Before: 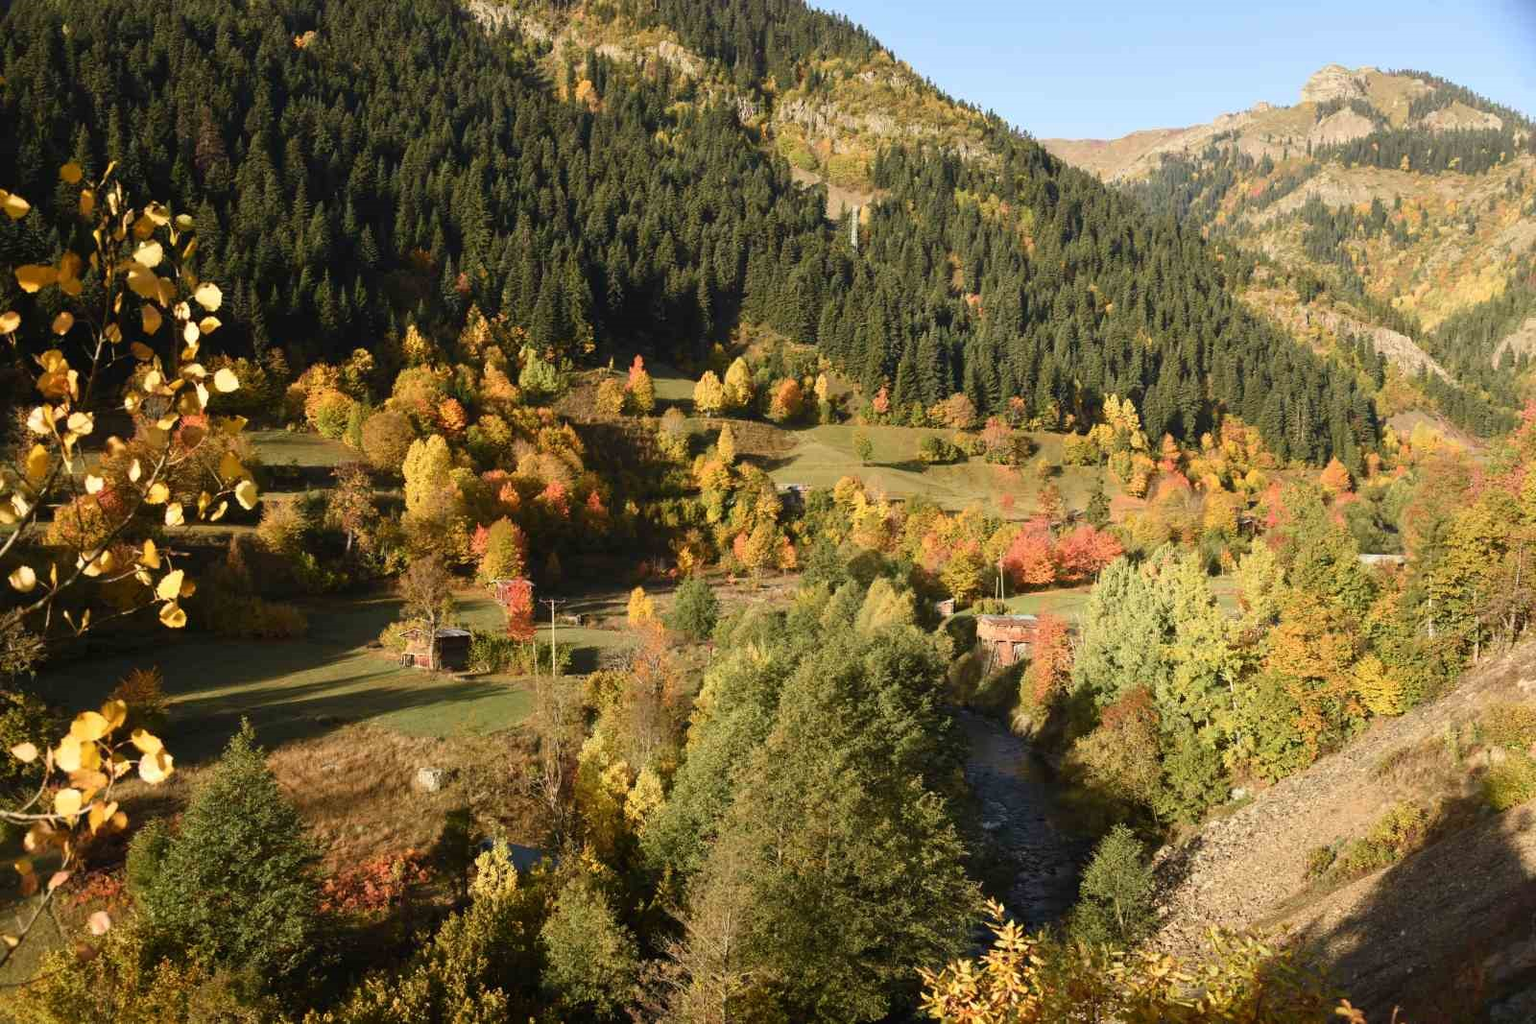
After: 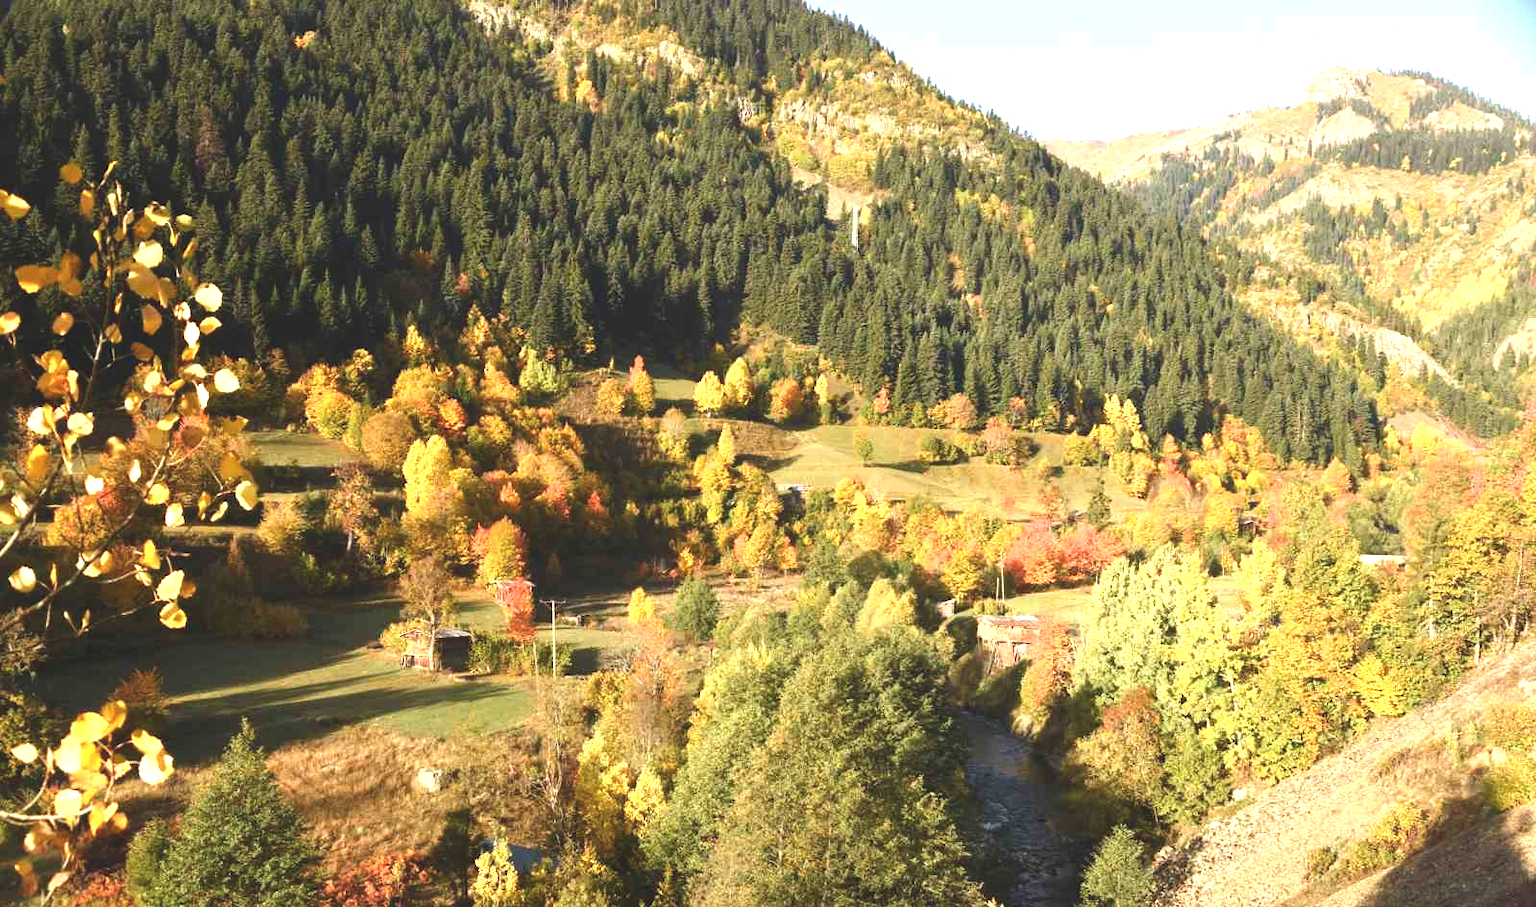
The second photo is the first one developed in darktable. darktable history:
crop and rotate: top 0%, bottom 11.402%
exposure: black level correction -0.006, exposure 1 EV, compensate exposure bias true, compensate highlight preservation false
